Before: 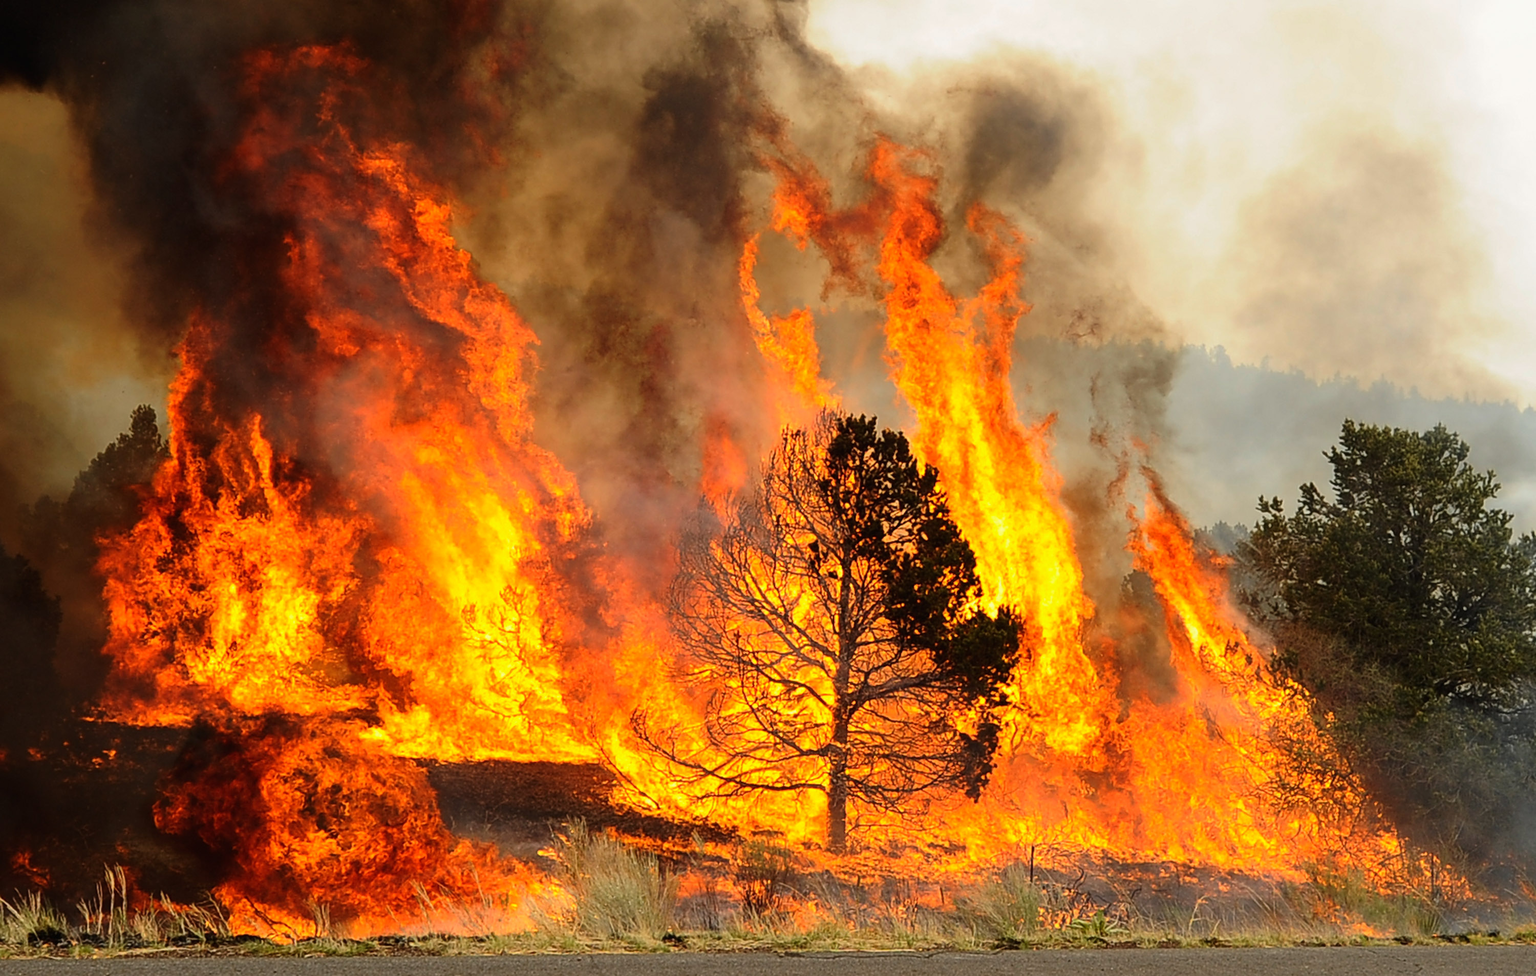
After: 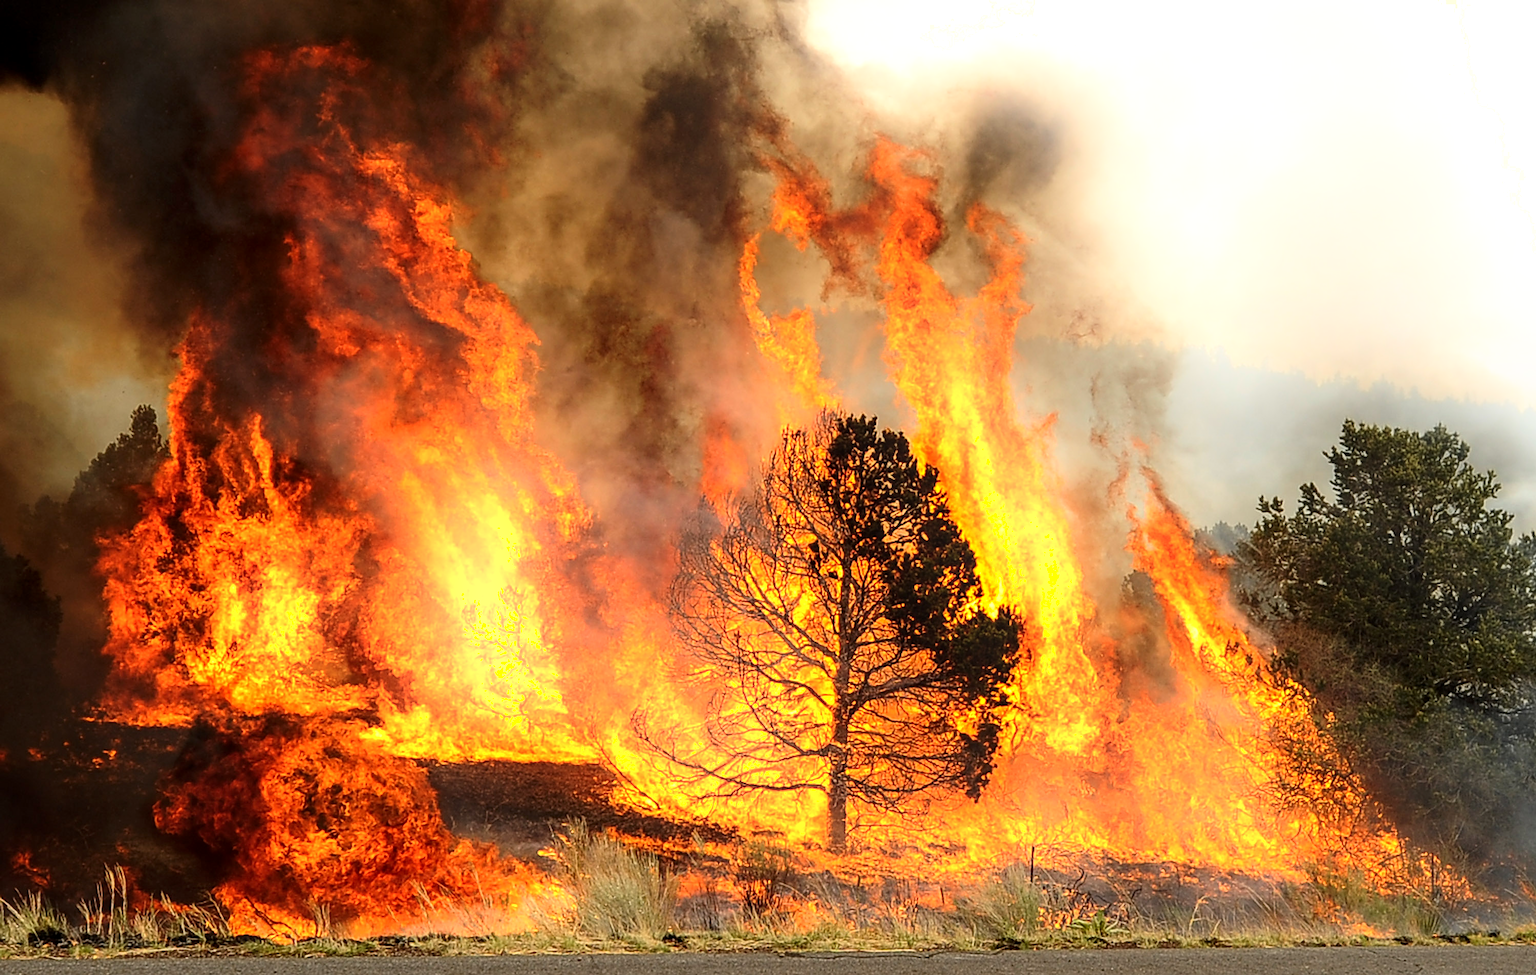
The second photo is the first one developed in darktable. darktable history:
local contrast: on, module defaults
shadows and highlights: shadows -20.98, highlights 99.82, soften with gaussian
sharpen: radius 1.01
exposure: exposure 0.203 EV, compensate highlight preservation false
